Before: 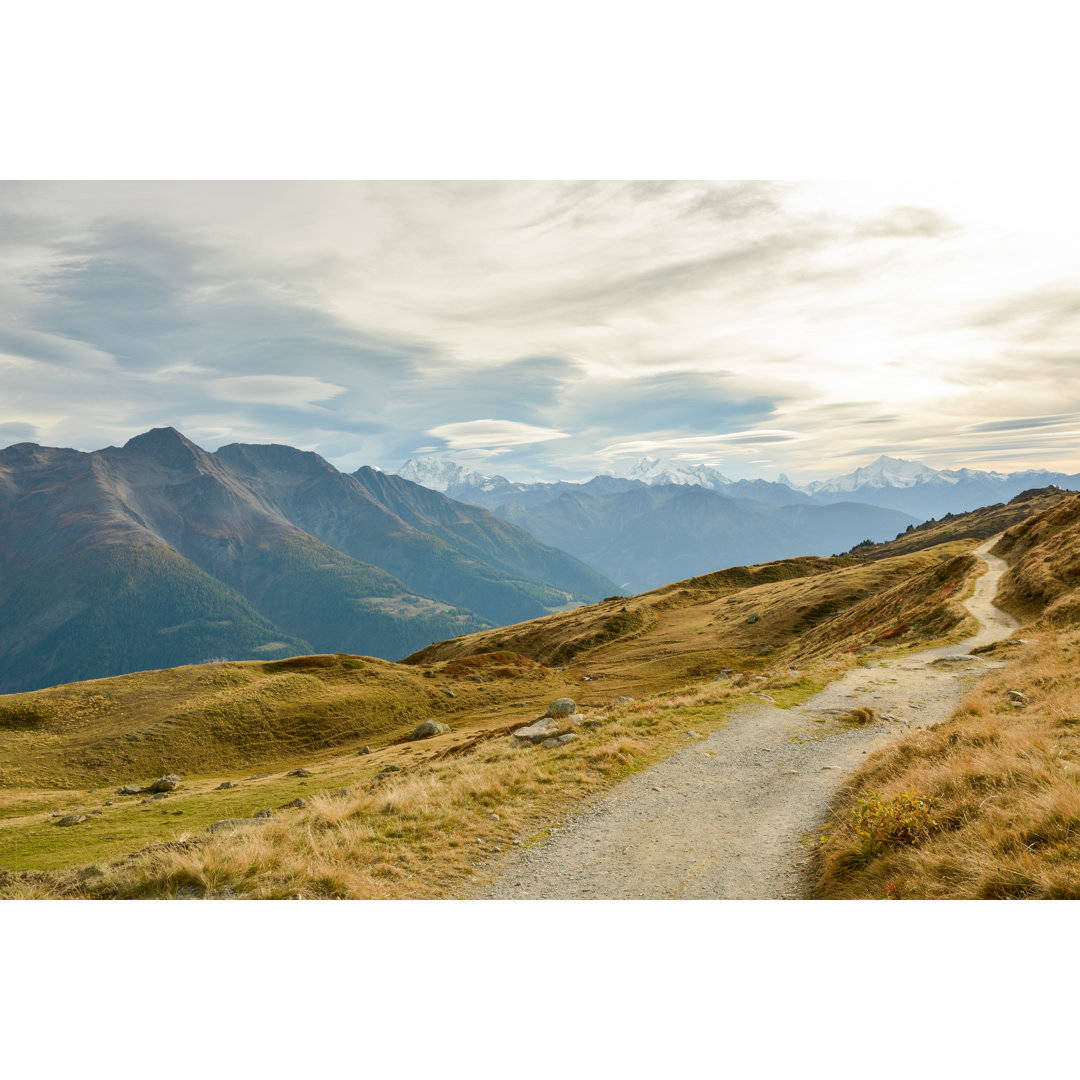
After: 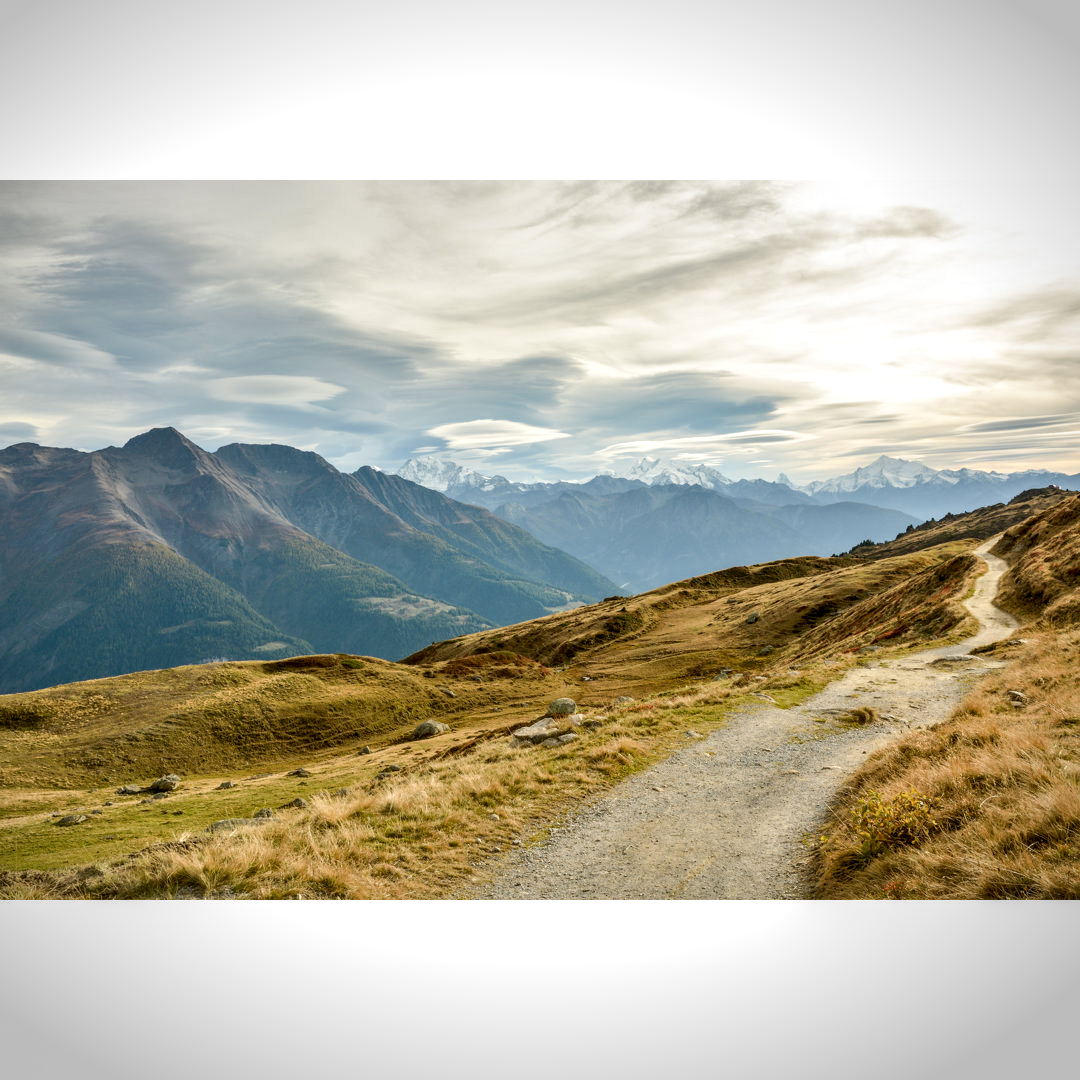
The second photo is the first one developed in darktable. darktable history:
vignetting: fall-off start 97.23%, saturation -0.024, center (-0.033, -0.042), width/height ratio 1.179, unbound false
shadows and highlights: radius 334.93, shadows 63.48, highlights 6.06, compress 87.7%, highlights color adjustment 39.73%, soften with gaussian
contrast equalizer: y [[0.535, 0.543, 0.548, 0.548, 0.542, 0.532], [0.5 ×6], [0.5 ×6], [0 ×6], [0 ×6]]
local contrast: on, module defaults
